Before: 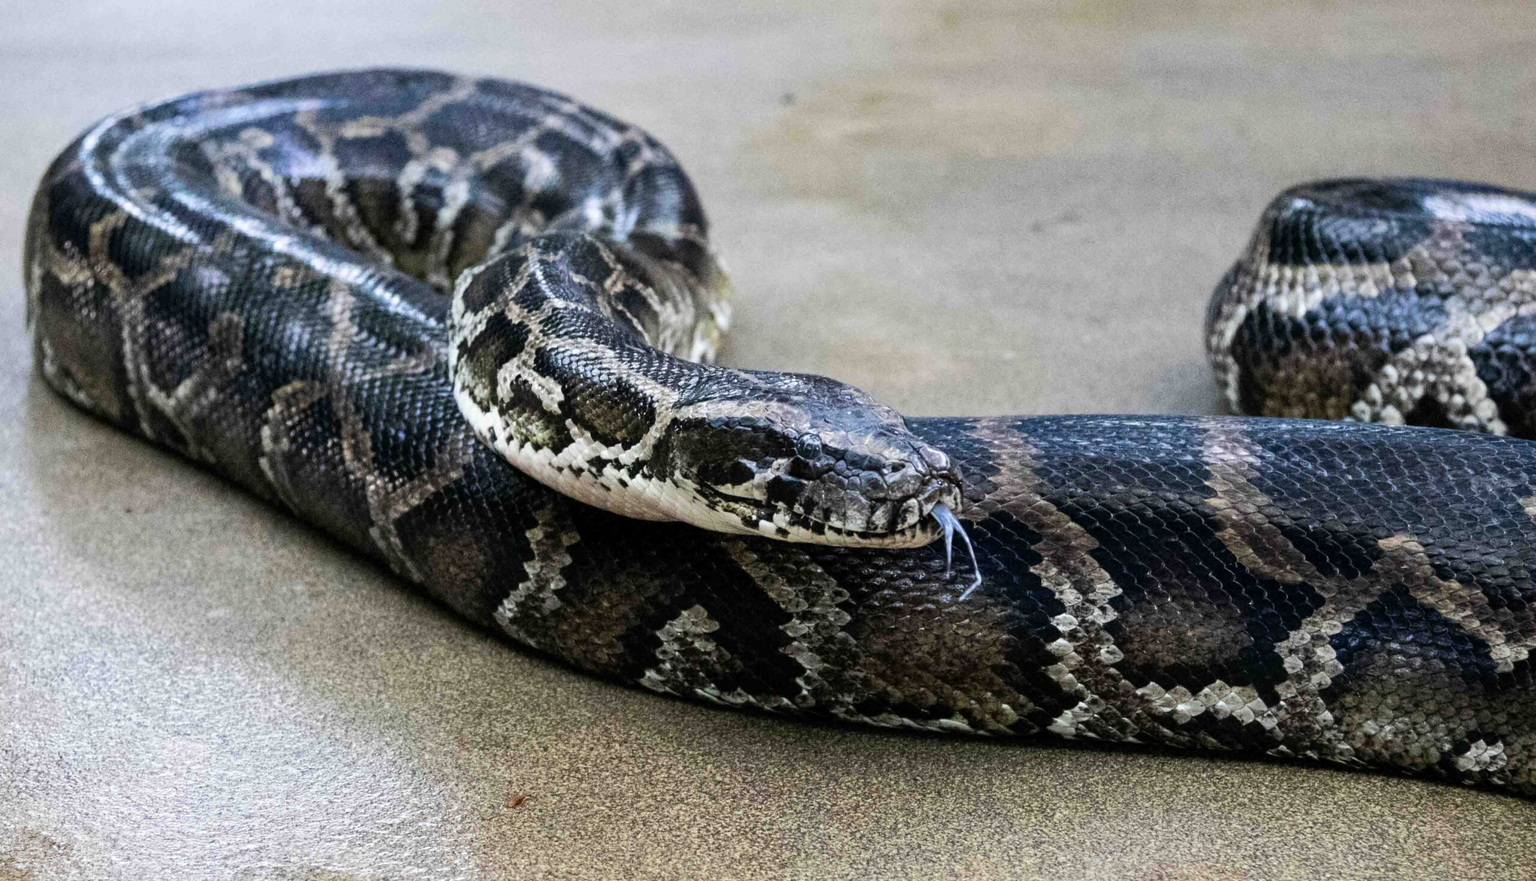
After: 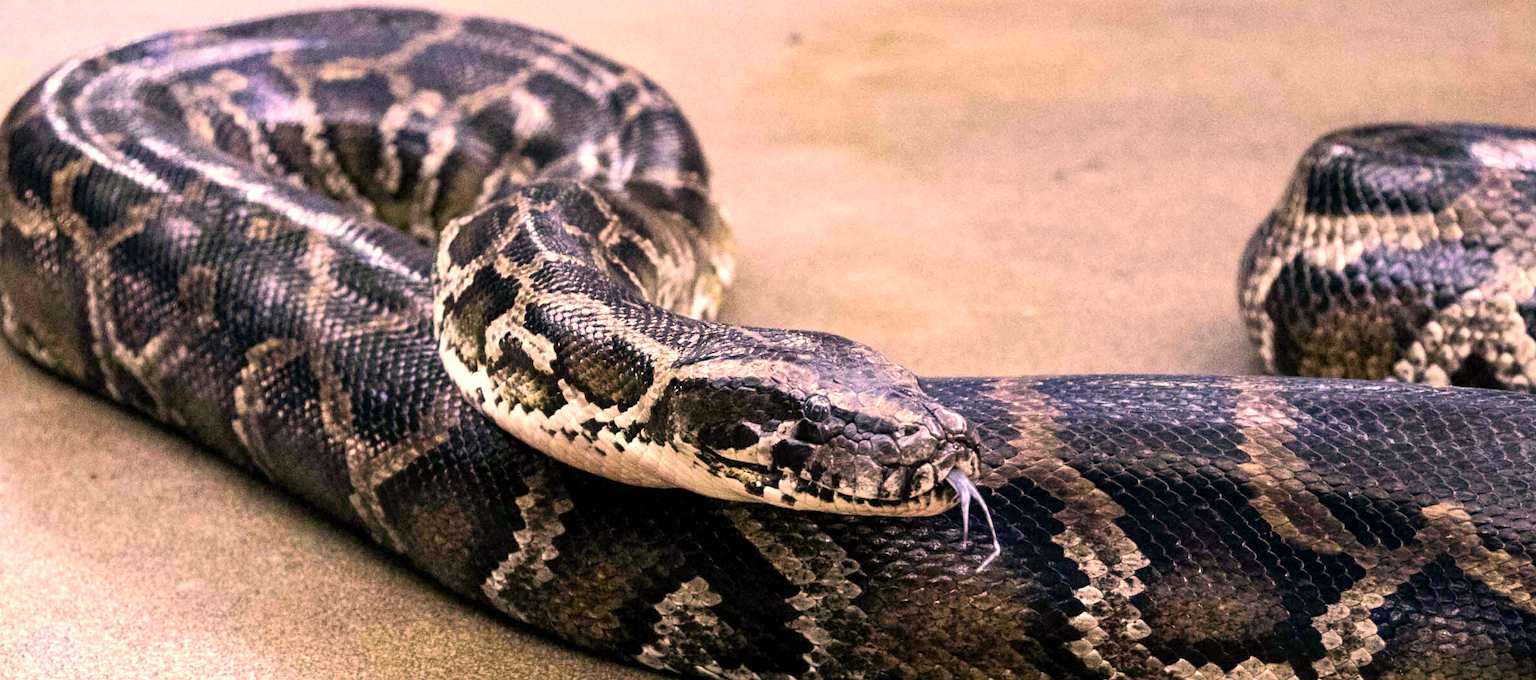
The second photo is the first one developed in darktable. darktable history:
crop: left 2.678%, top 7.126%, right 3.242%, bottom 20.133%
color correction: highlights a* 22.29, highlights b* 22.23
exposure: black level correction 0.001, exposure 0.499 EV, compensate highlight preservation false
